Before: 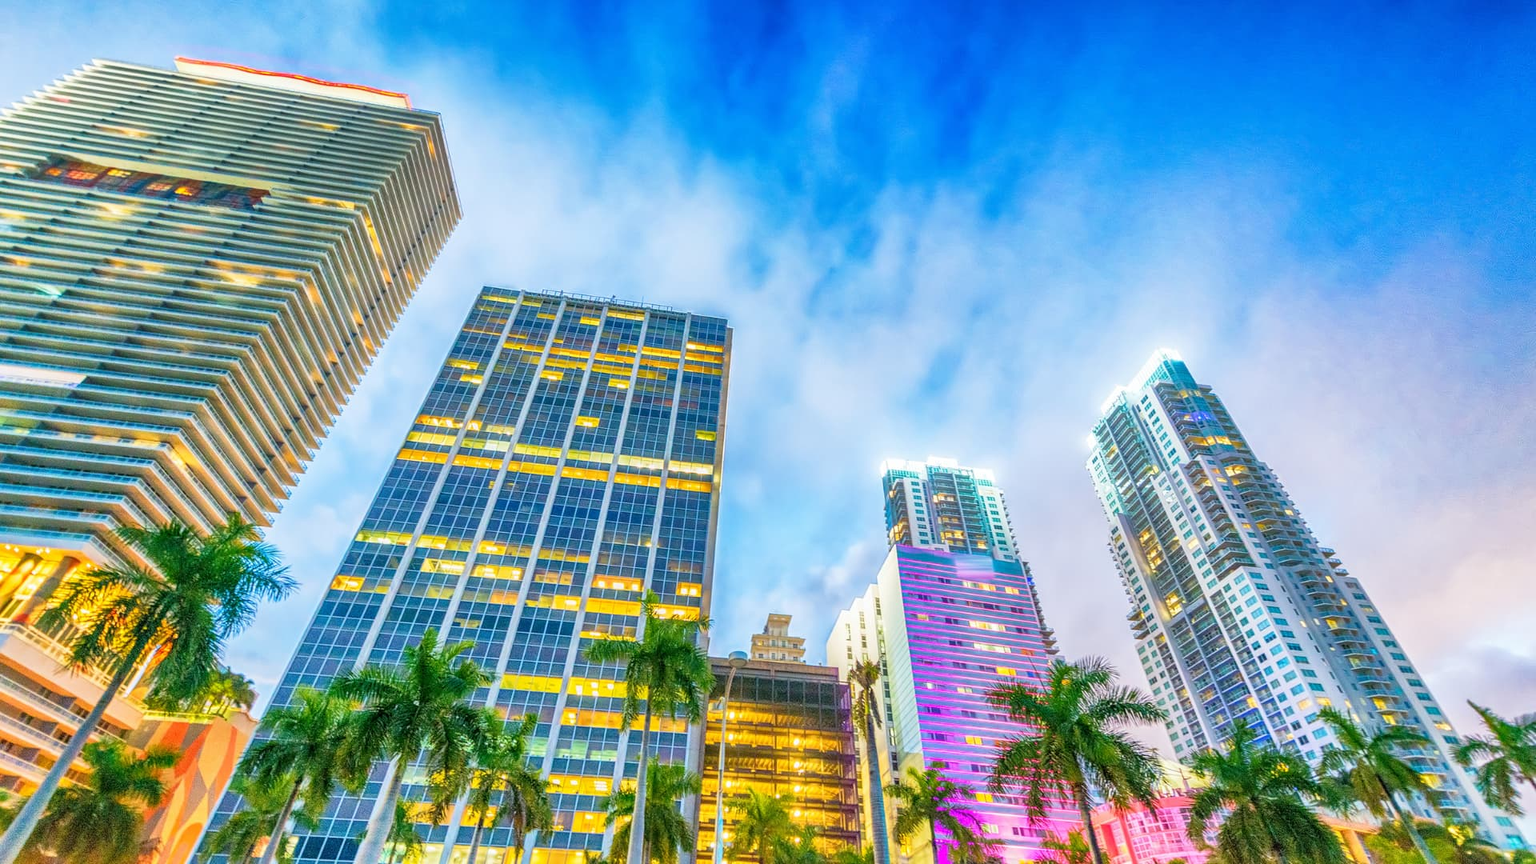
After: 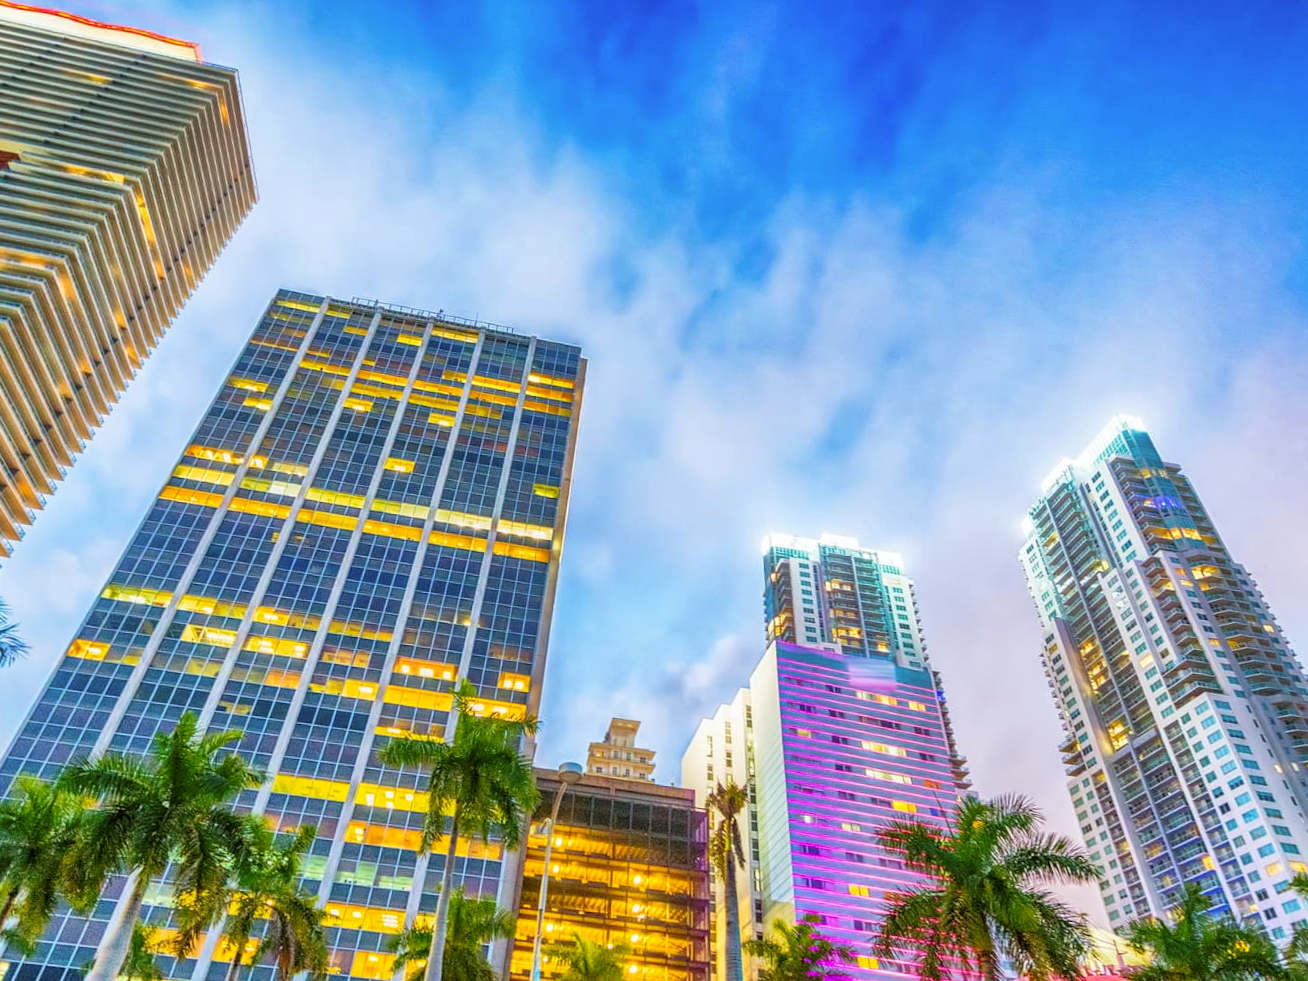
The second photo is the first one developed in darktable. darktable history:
rgb levels: mode RGB, independent channels, levels [[0, 0.5, 1], [0, 0.521, 1], [0, 0.536, 1]]
crop and rotate: angle -3.27°, left 14.277%, top 0.028%, right 10.766%, bottom 0.028%
